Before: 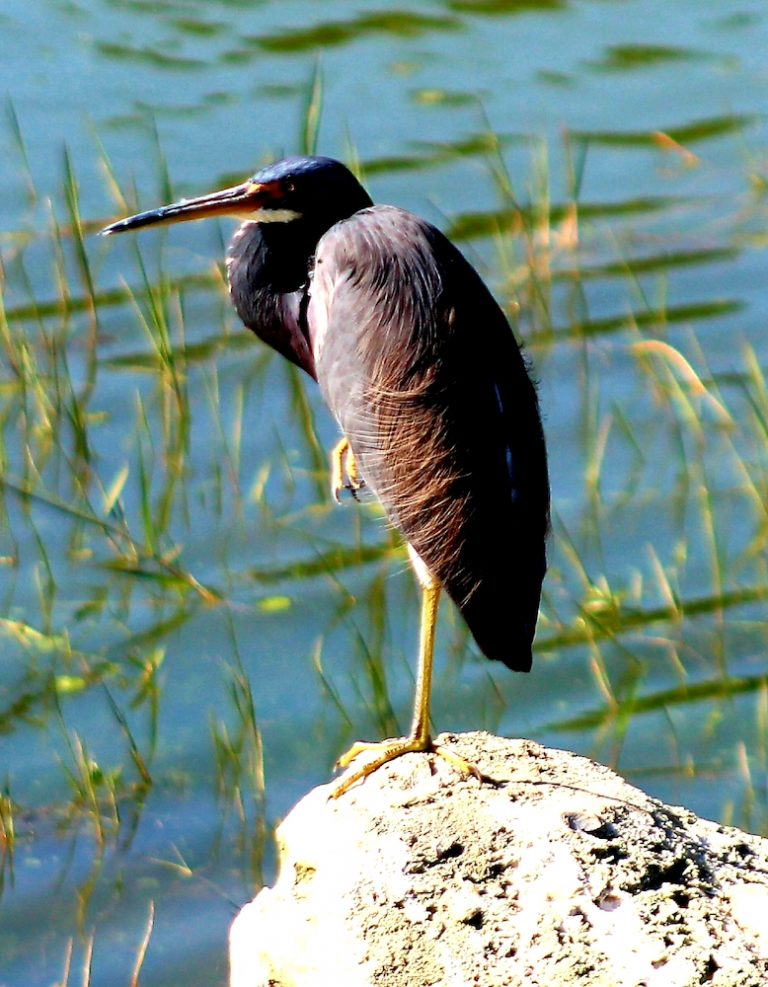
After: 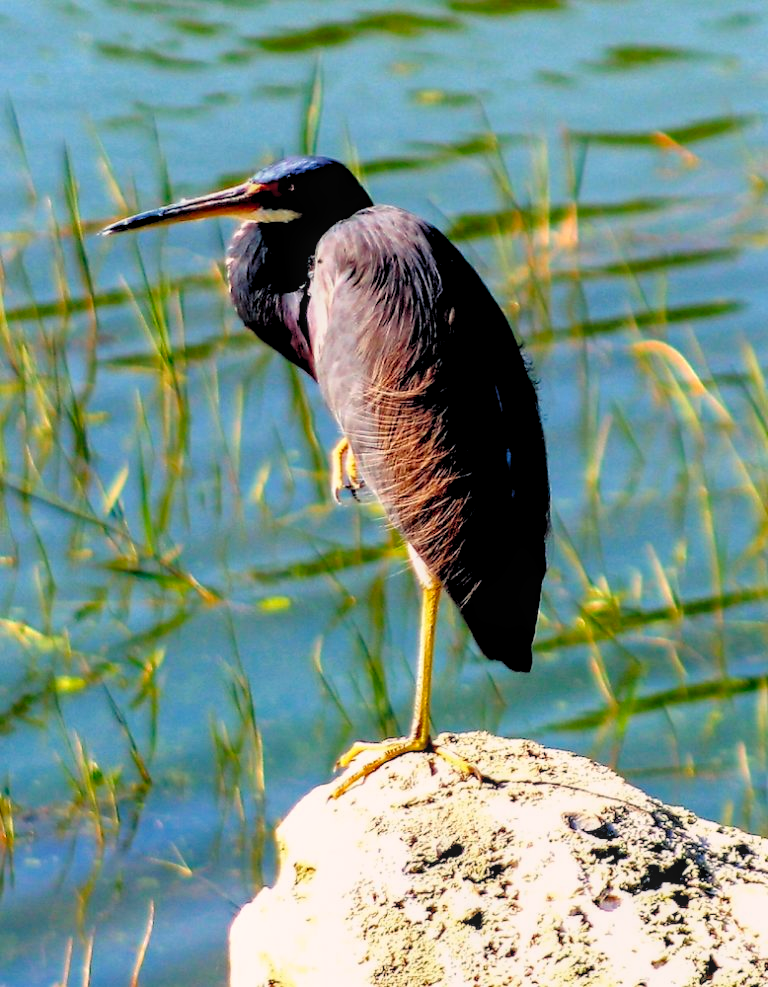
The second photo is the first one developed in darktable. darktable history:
local contrast: on, module defaults
tone curve: curves: ch0 [(0.047, 0) (0.292, 0.352) (0.657, 0.678) (1, 0.958)], color space Lab, linked channels, preserve colors none
color balance rgb: shadows lift › hue 87.51°, highlights gain › chroma 1.62%, highlights gain › hue 55.1°, global offset › chroma 0.06%, global offset › hue 253.66°, linear chroma grading › global chroma 0.5%, perceptual saturation grading › global saturation 16.38%
